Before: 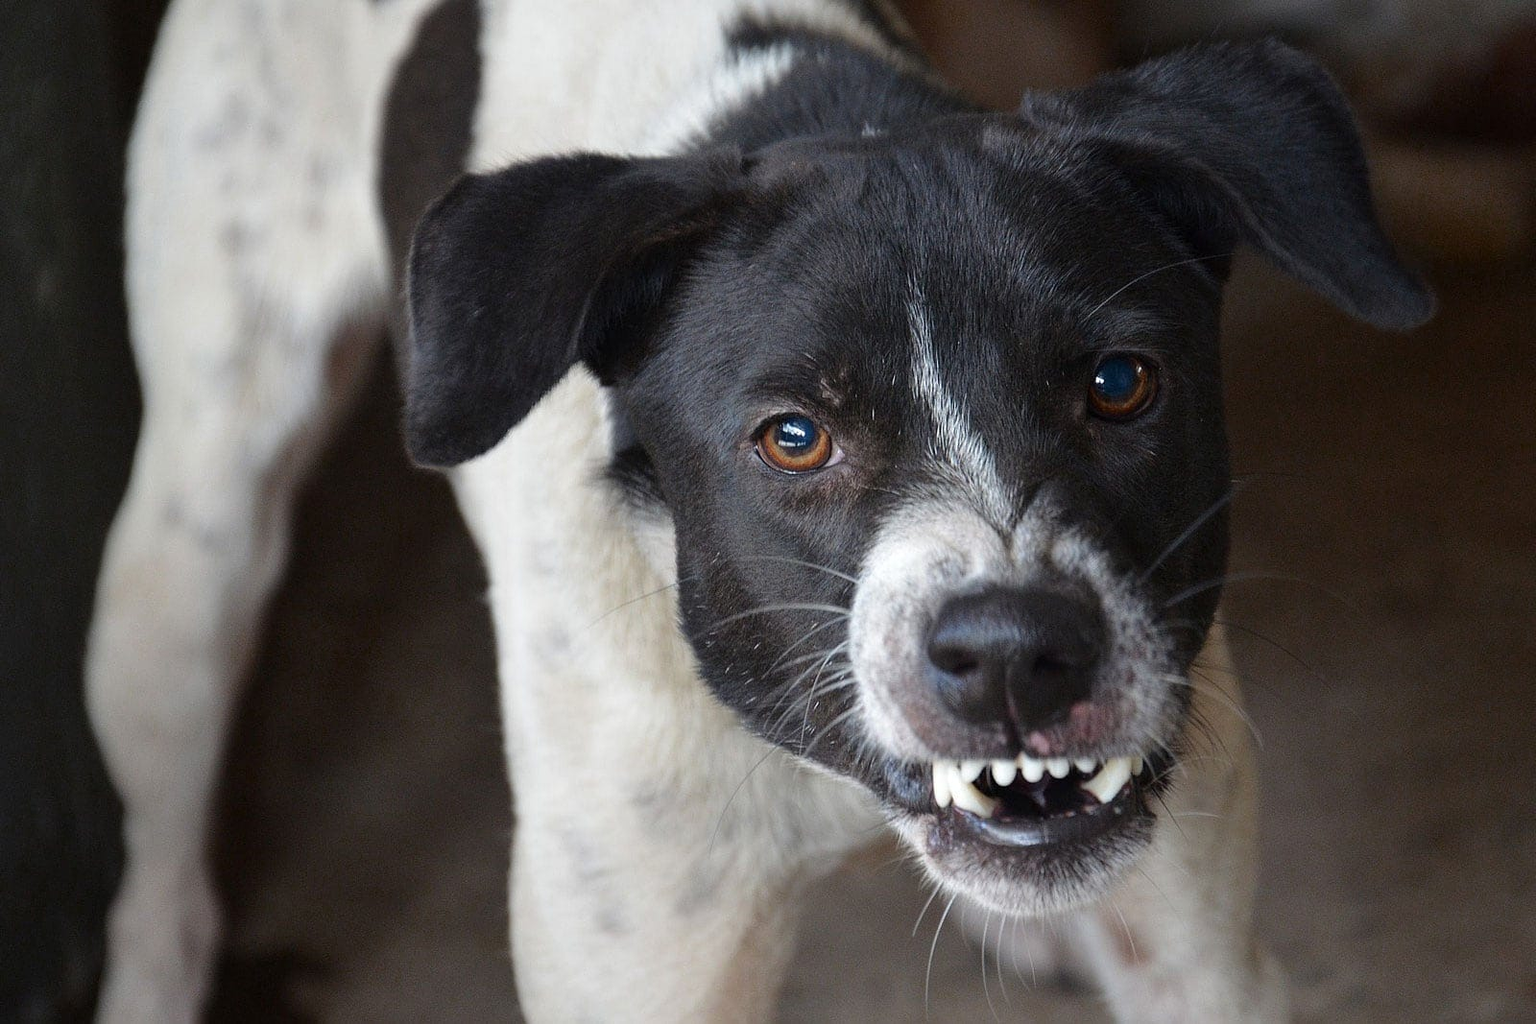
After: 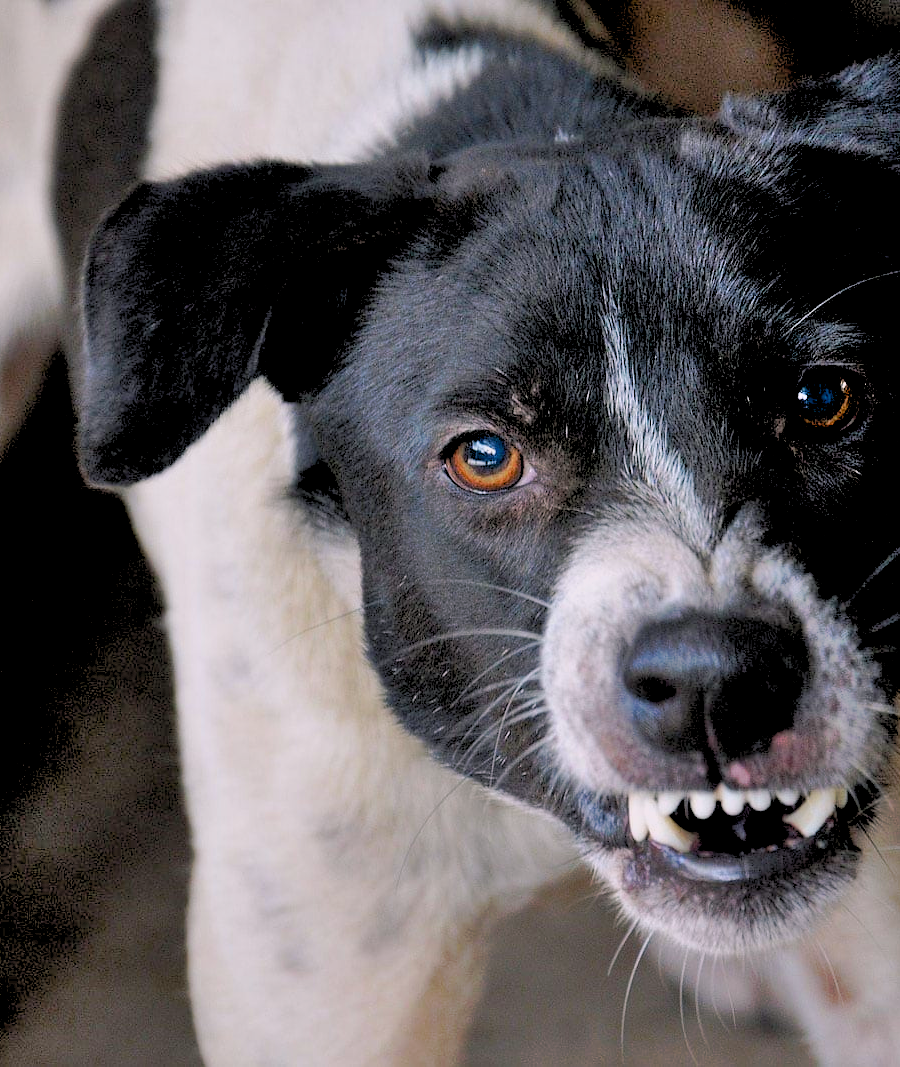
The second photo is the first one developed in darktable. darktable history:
tone curve: curves: ch0 [(0, 0) (0.003, 0.003) (0.011, 0.01) (0.025, 0.023) (0.044, 0.042) (0.069, 0.065) (0.1, 0.094) (0.136, 0.128) (0.177, 0.167) (0.224, 0.211) (0.277, 0.261) (0.335, 0.315) (0.399, 0.375) (0.468, 0.441) (0.543, 0.543) (0.623, 0.623) (0.709, 0.709) (0.801, 0.801) (0.898, 0.898) (1, 1)], preserve colors none
rgb levels: preserve colors sum RGB, levels [[0.038, 0.433, 0.934], [0, 0.5, 1], [0, 0.5, 1]]
white balance: emerald 1
crop: left 21.496%, right 22.254%
shadows and highlights: soften with gaussian
color balance rgb: shadows lift › chroma 2%, shadows lift › hue 217.2°, power › chroma 0.25%, power › hue 60°, highlights gain › chroma 1.5%, highlights gain › hue 309.6°, global offset › luminance -0.5%, perceptual saturation grading › global saturation 15%, global vibrance 20%
